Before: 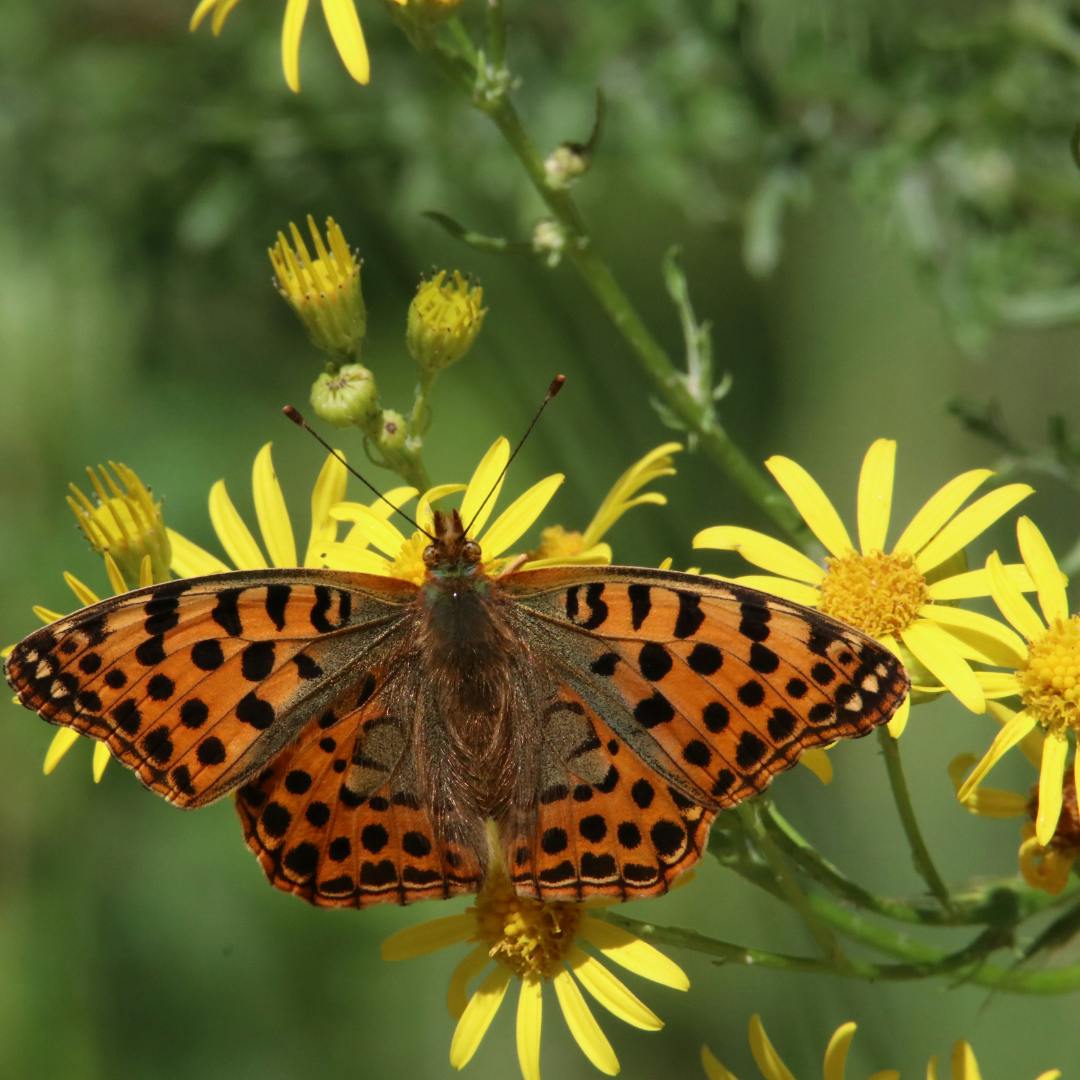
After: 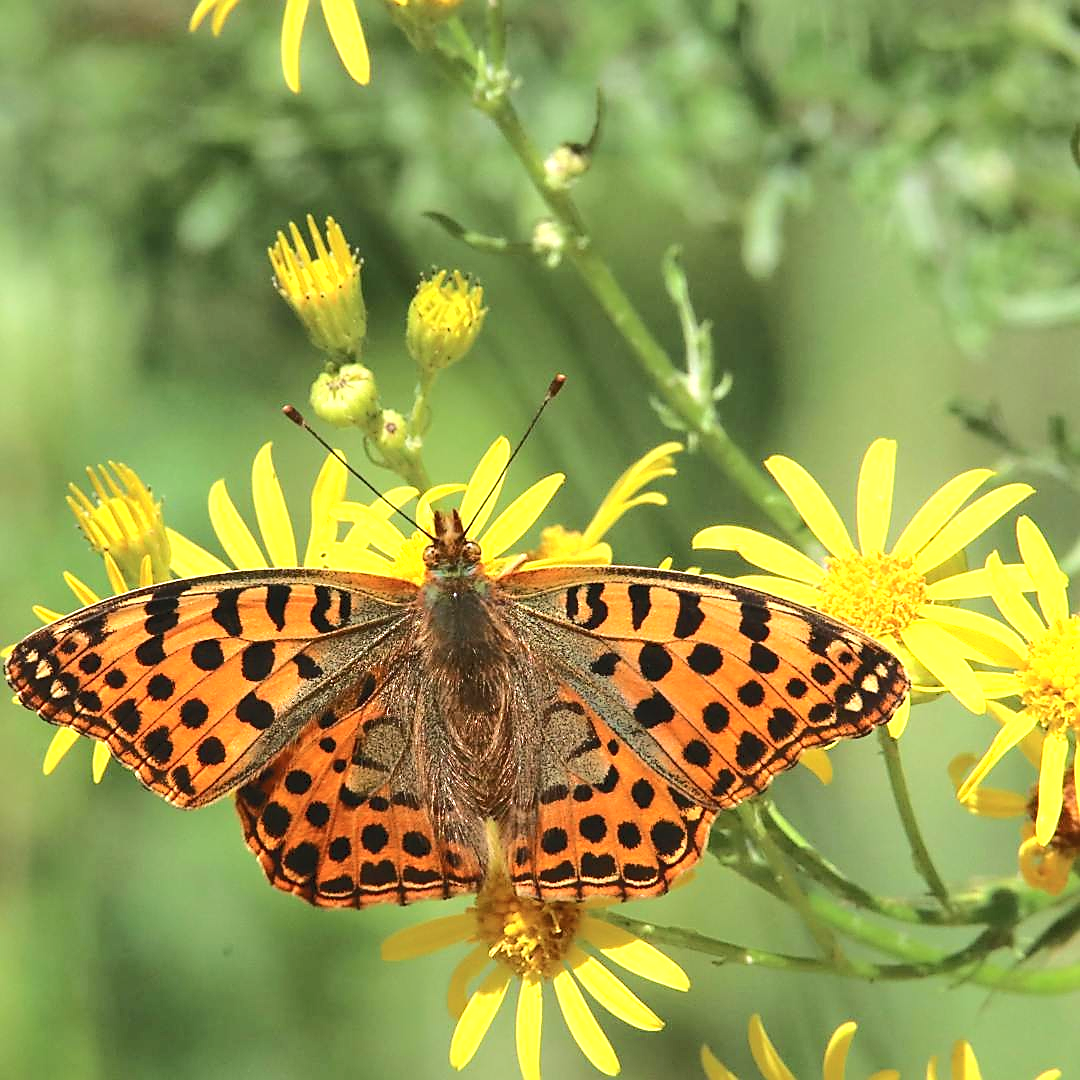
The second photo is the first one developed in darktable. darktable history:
sharpen: radius 1.392, amount 1.243, threshold 0.728
tone curve: curves: ch0 [(0, 0) (0.003, 0.06) (0.011, 0.071) (0.025, 0.085) (0.044, 0.104) (0.069, 0.123) (0.1, 0.146) (0.136, 0.167) (0.177, 0.205) (0.224, 0.248) (0.277, 0.309) (0.335, 0.384) (0.399, 0.467) (0.468, 0.553) (0.543, 0.633) (0.623, 0.698) (0.709, 0.769) (0.801, 0.841) (0.898, 0.912) (1, 1)], color space Lab, independent channels, preserve colors none
exposure: black level correction 0, exposure 1.095 EV, compensate highlight preservation false
